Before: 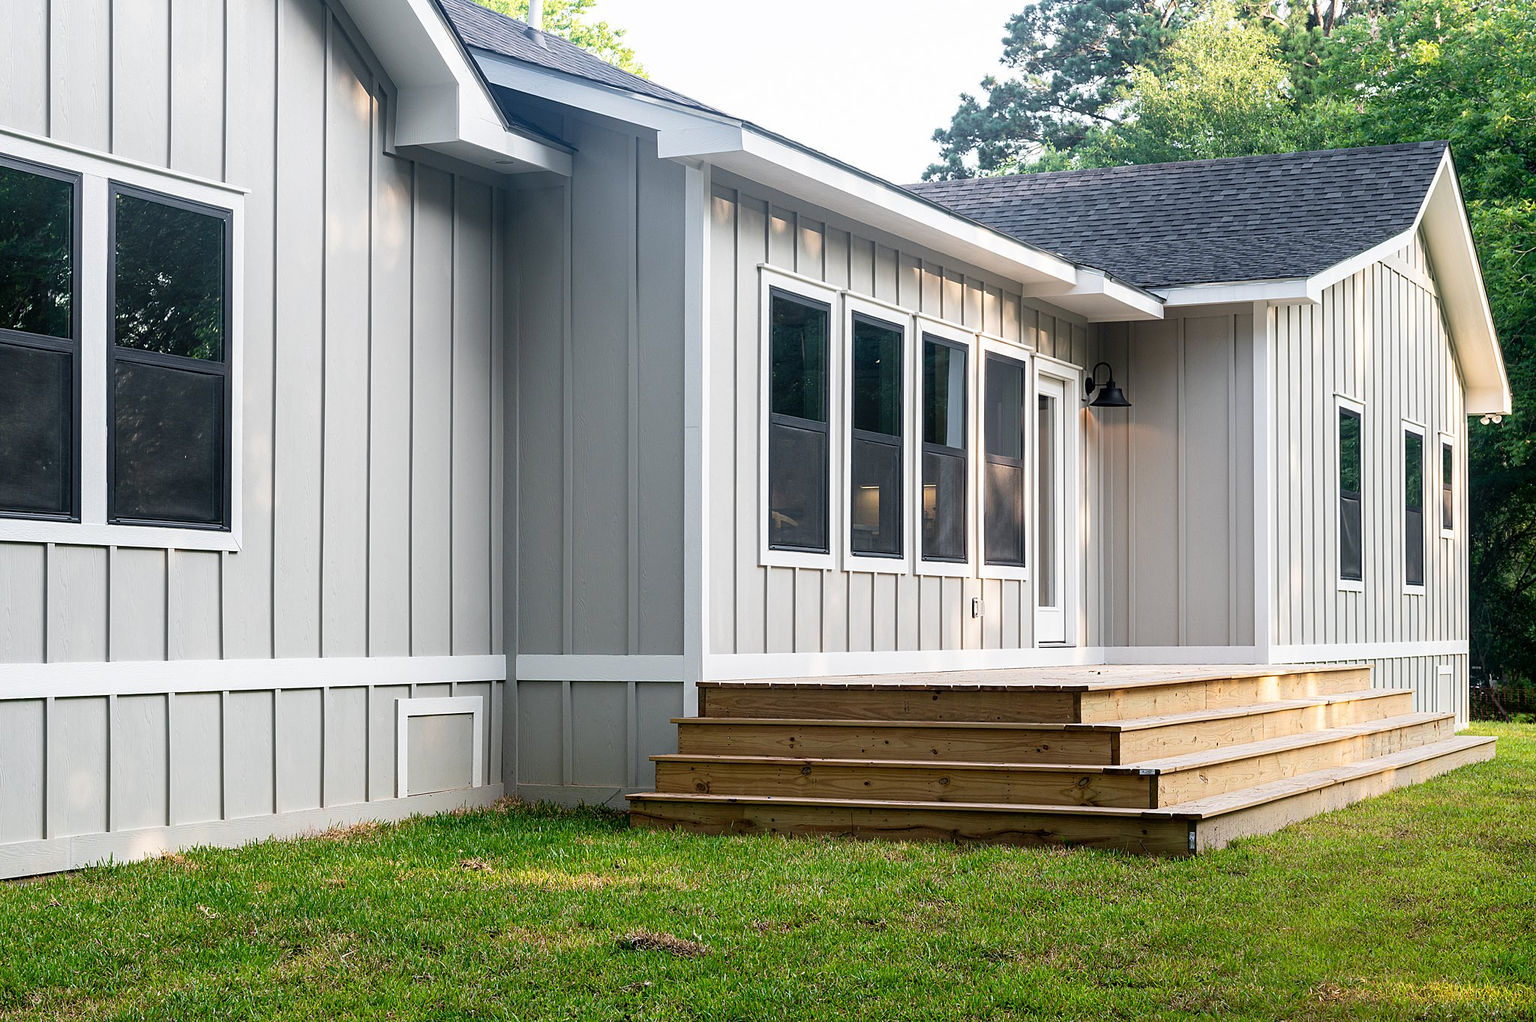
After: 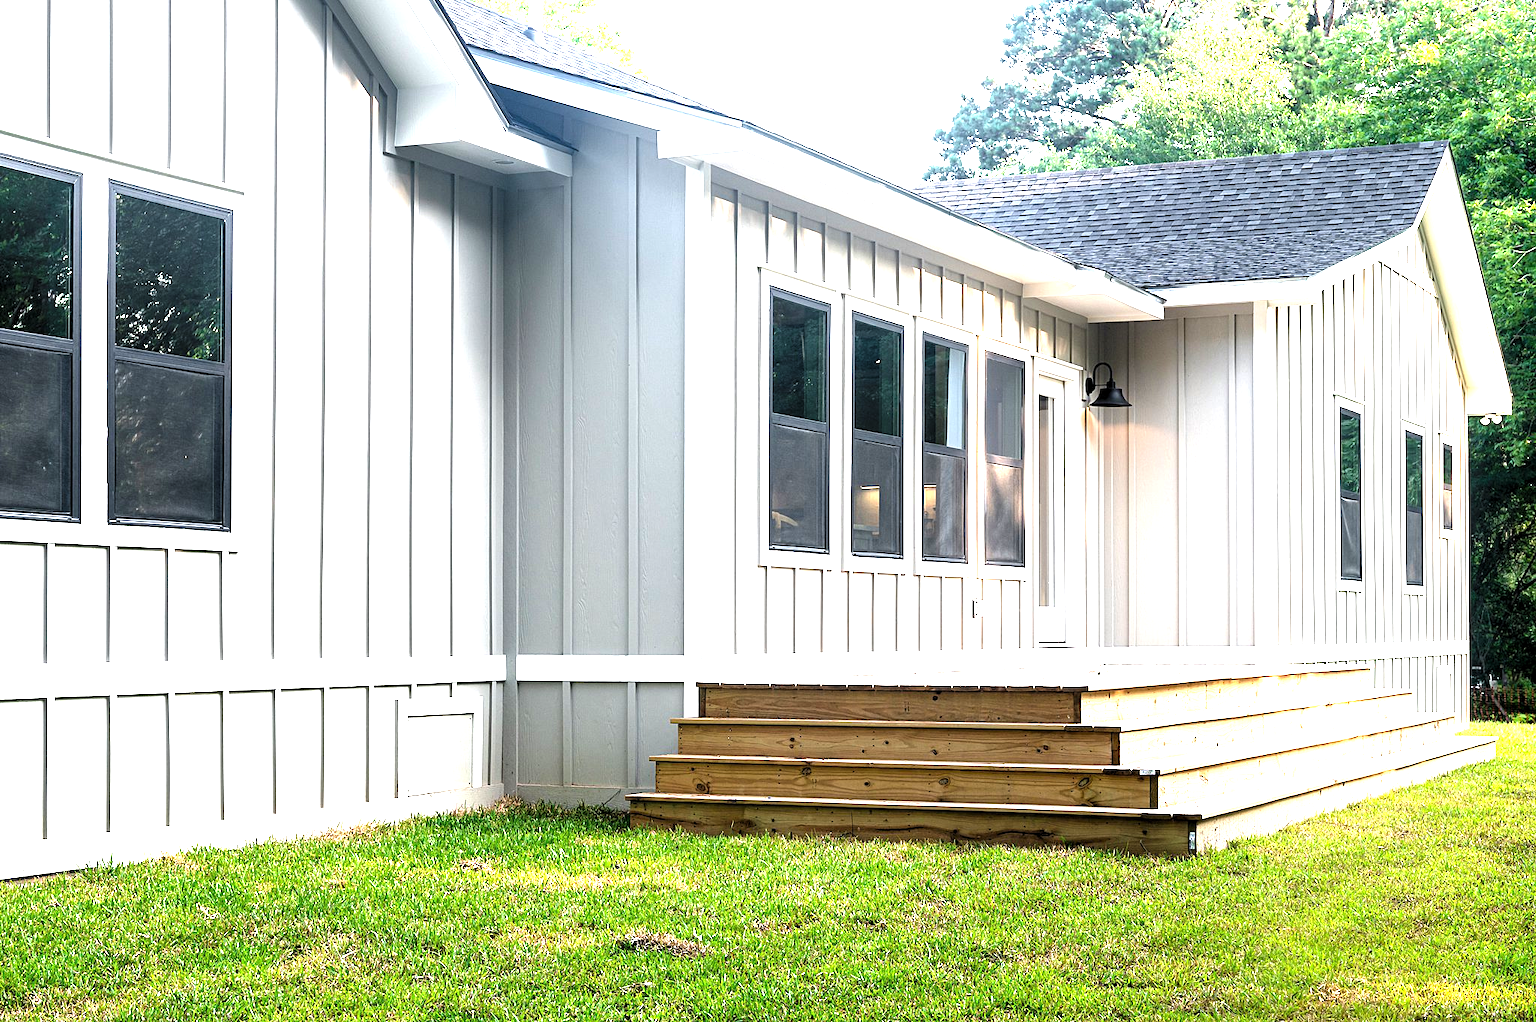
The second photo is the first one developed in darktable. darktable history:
exposure: black level correction 0, exposure 1.385 EV, compensate highlight preservation false
levels: levels [0.062, 0.494, 0.925]
